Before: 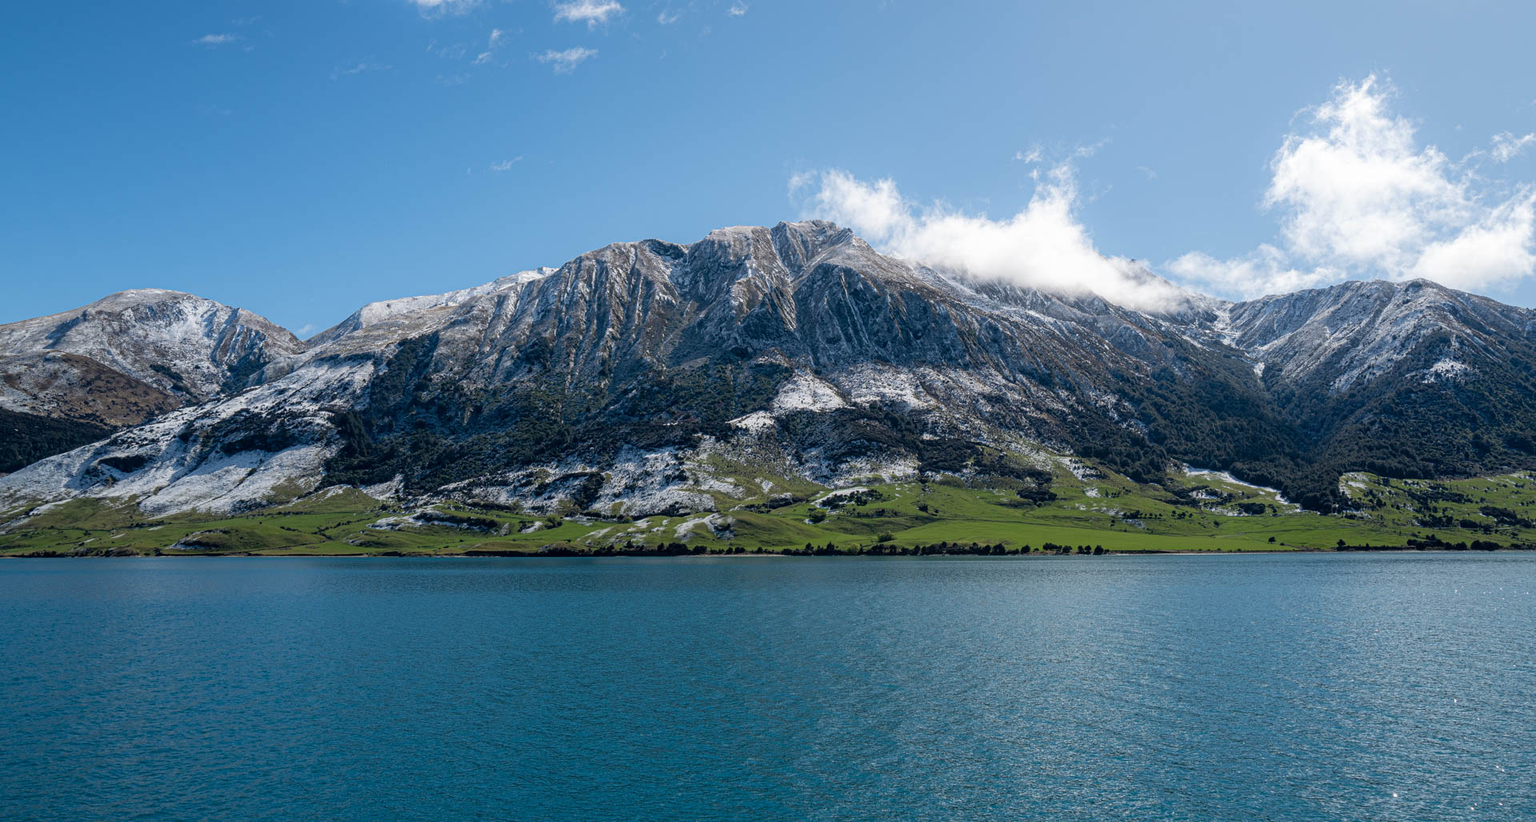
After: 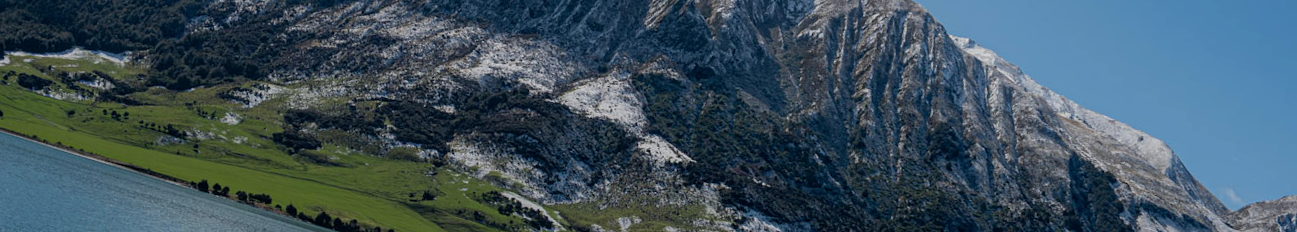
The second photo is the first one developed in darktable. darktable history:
crop and rotate: angle 16.12°, top 30.835%, bottom 35.653%
exposure: exposure -0.492 EV, compensate highlight preservation false
